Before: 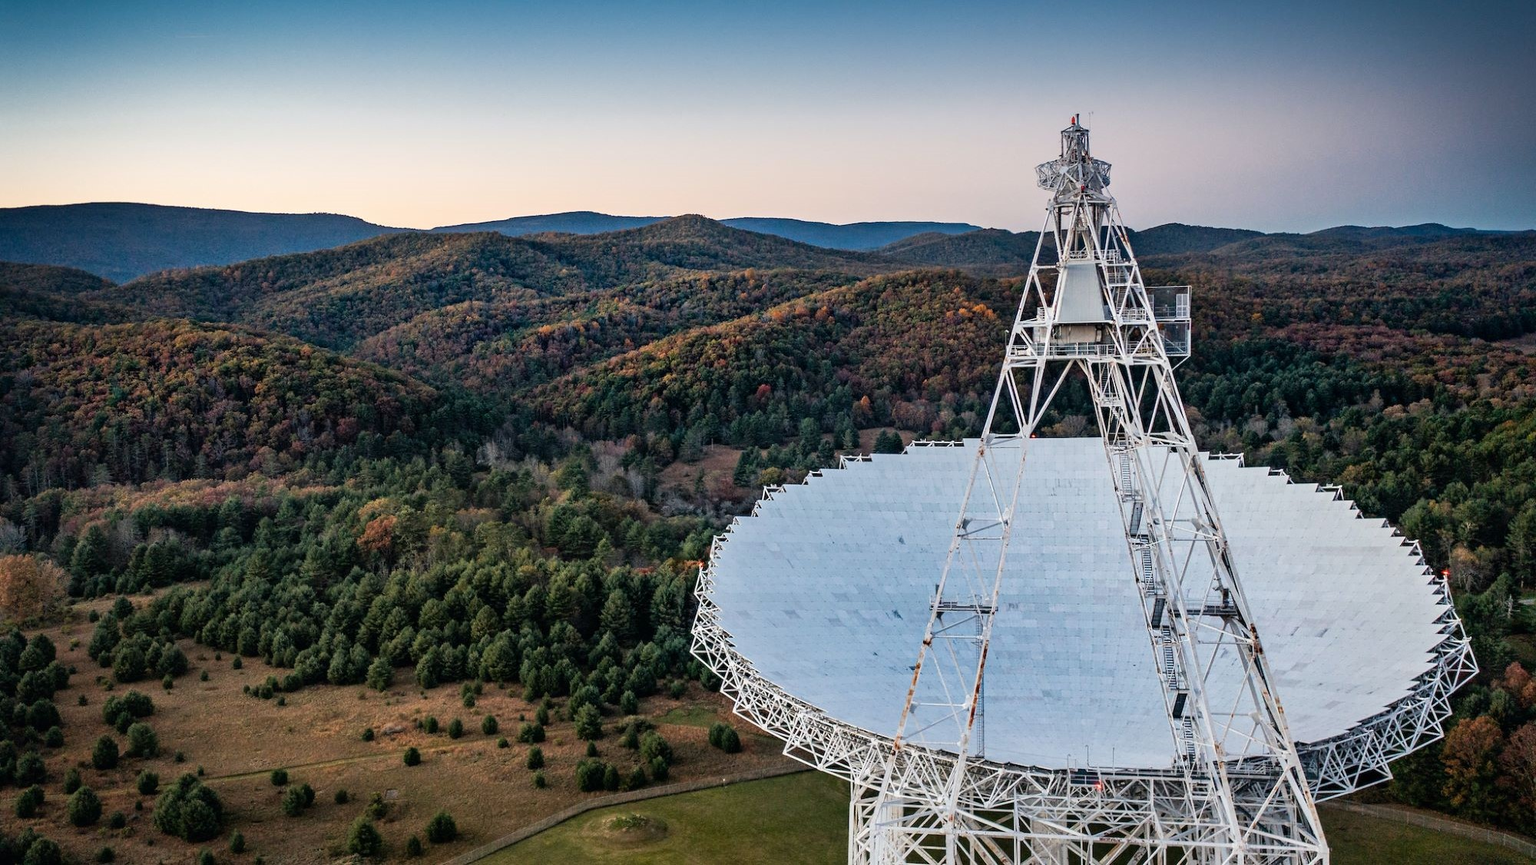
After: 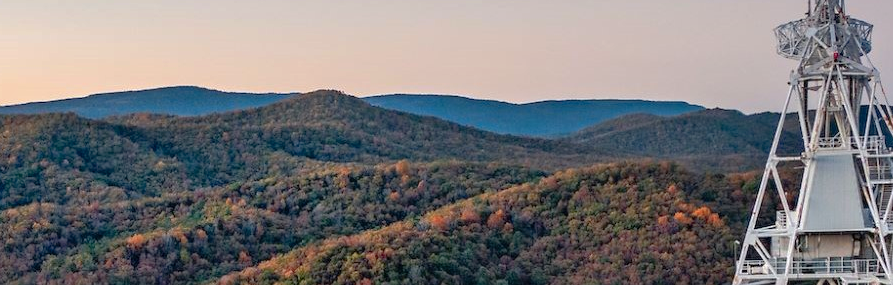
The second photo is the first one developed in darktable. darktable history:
crop: left 28.712%, top 16.87%, right 26.634%, bottom 57.734%
shadows and highlights: on, module defaults
color zones: curves: ch1 [(0.235, 0.558) (0.75, 0.5)]; ch2 [(0.25, 0.462) (0.749, 0.457)]
